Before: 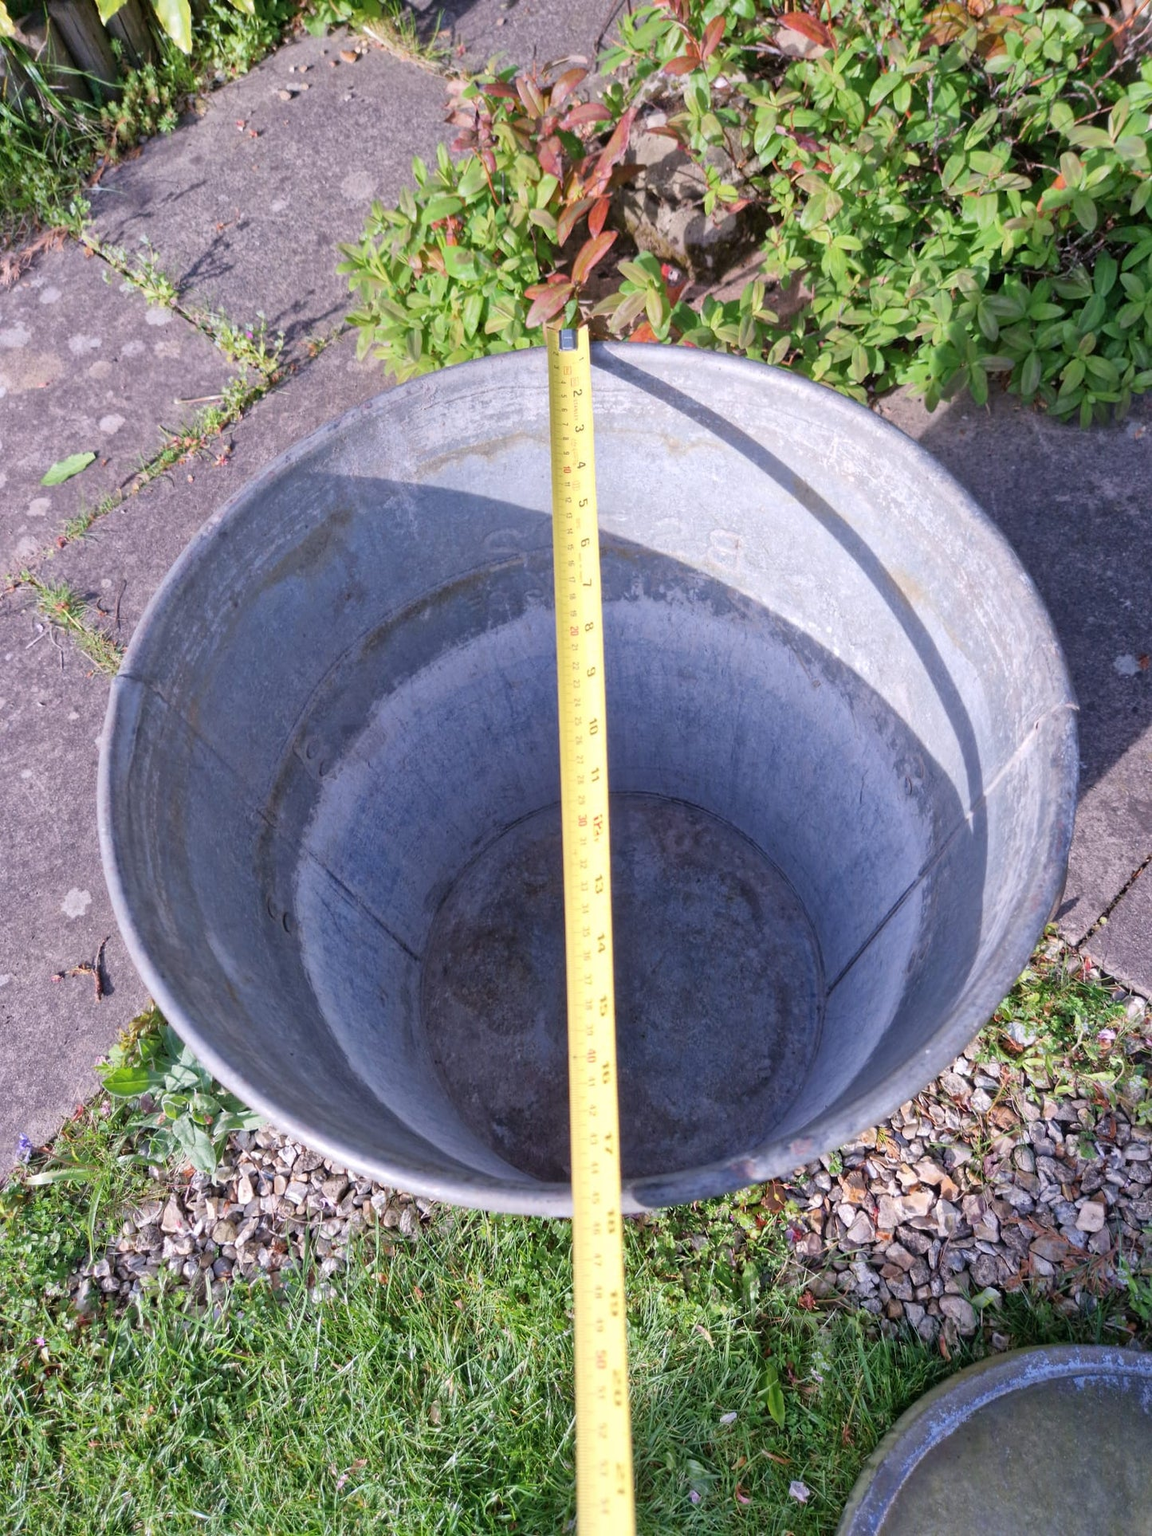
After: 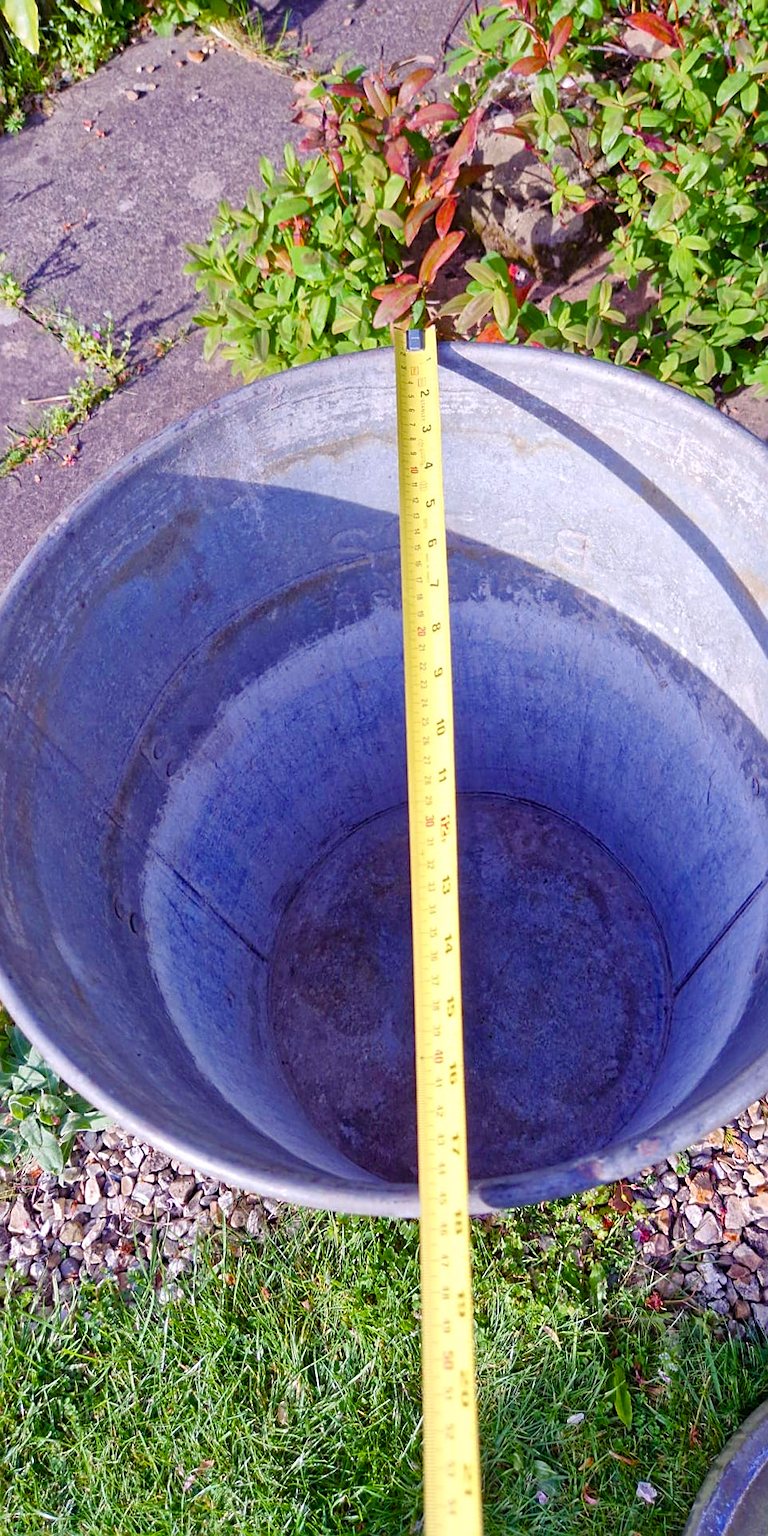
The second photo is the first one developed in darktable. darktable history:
sharpen: on, module defaults
crop and rotate: left 13.335%, right 20.013%
color balance rgb: shadows lift › luminance -21.962%, shadows lift › chroma 9.034%, shadows lift › hue 282.25°, white fulcrum 0.063 EV, linear chroma grading › global chroma 9.925%, perceptual saturation grading › global saturation 45.519%, perceptual saturation grading › highlights -50.52%, perceptual saturation grading › shadows 30.382%, global vibrance 20%
